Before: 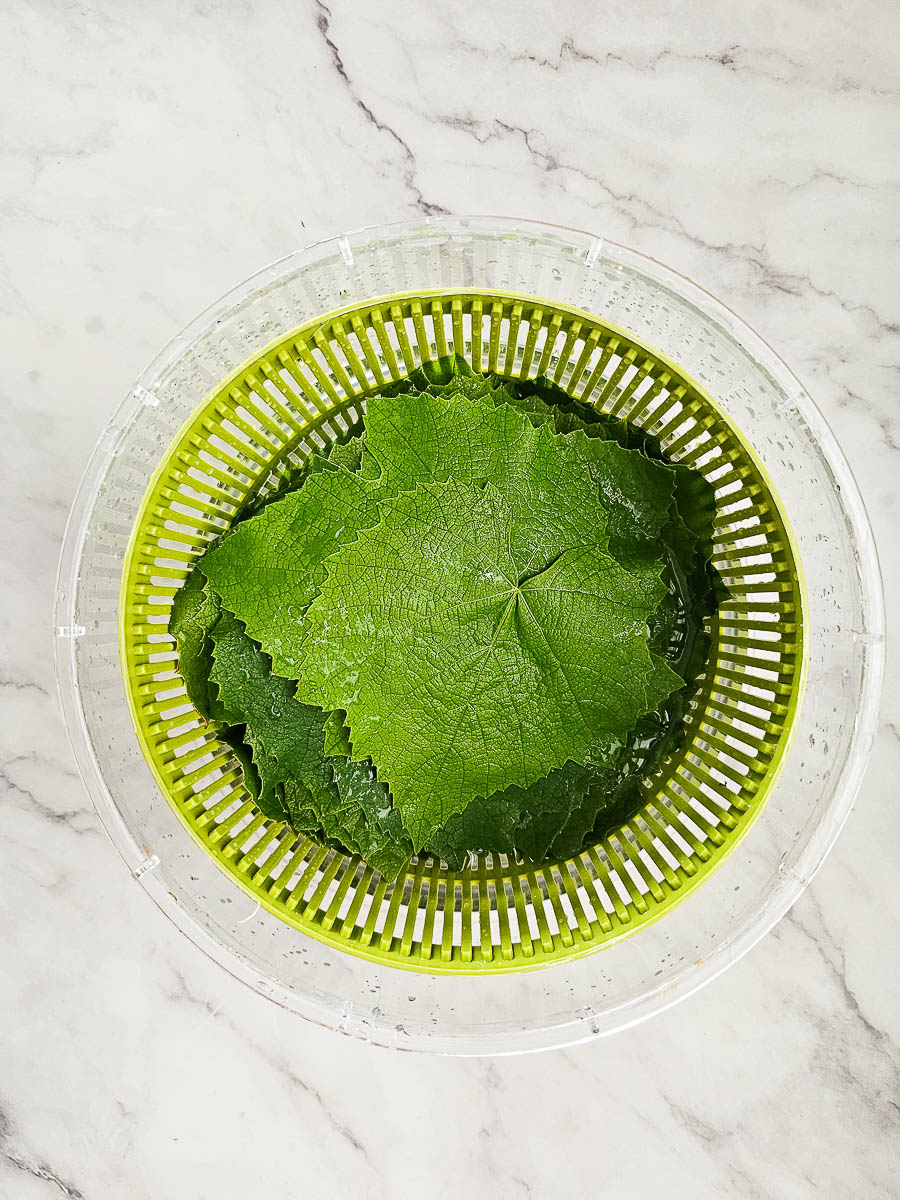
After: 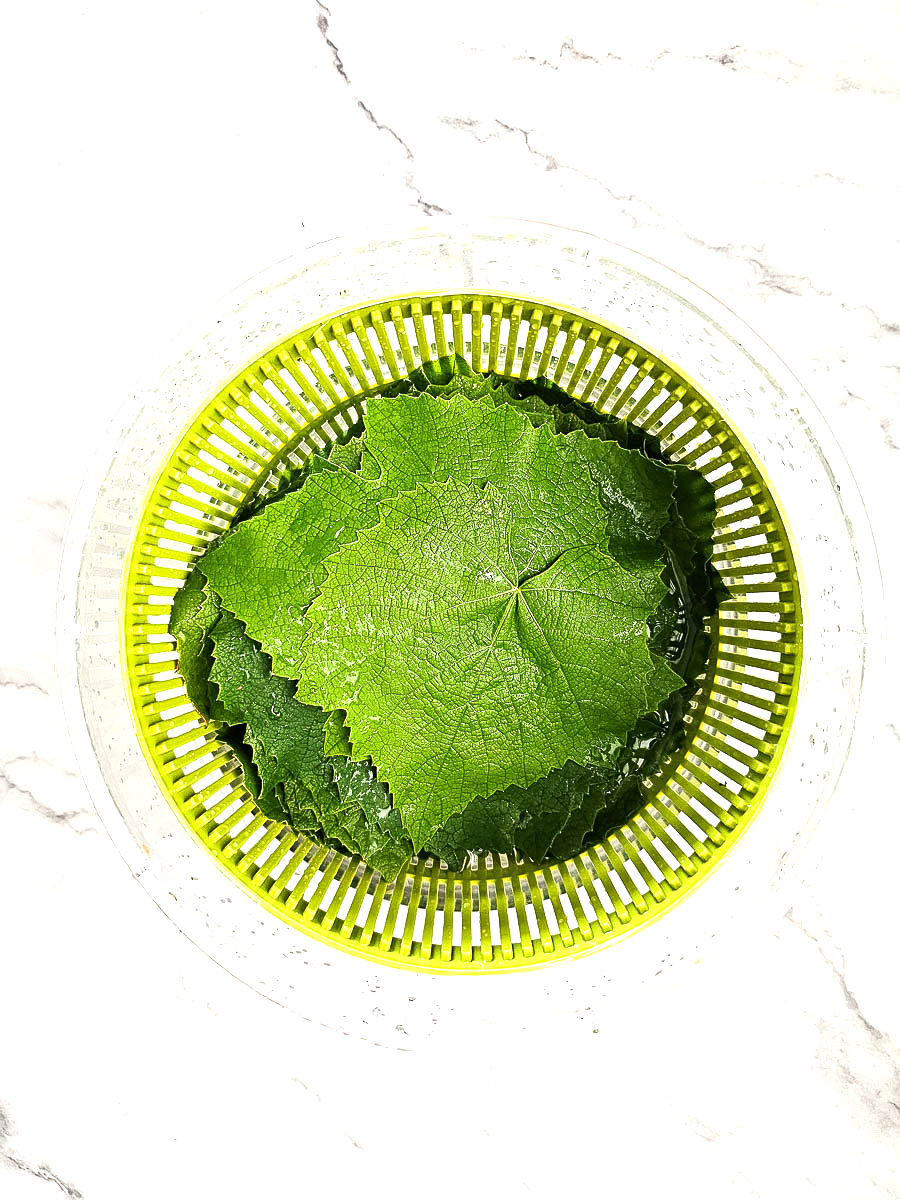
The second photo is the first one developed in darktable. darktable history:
tone equalizer: -8 EV -0.732 EV, -7 EV -0.705 EV, -6 EV -0.586 EV, -5 EV -0.375 EV, -3 EV 0.369 EV, -2 EV 0.6 EV, -1 EV 0.693 EV, +0 EV 0.741 EV
